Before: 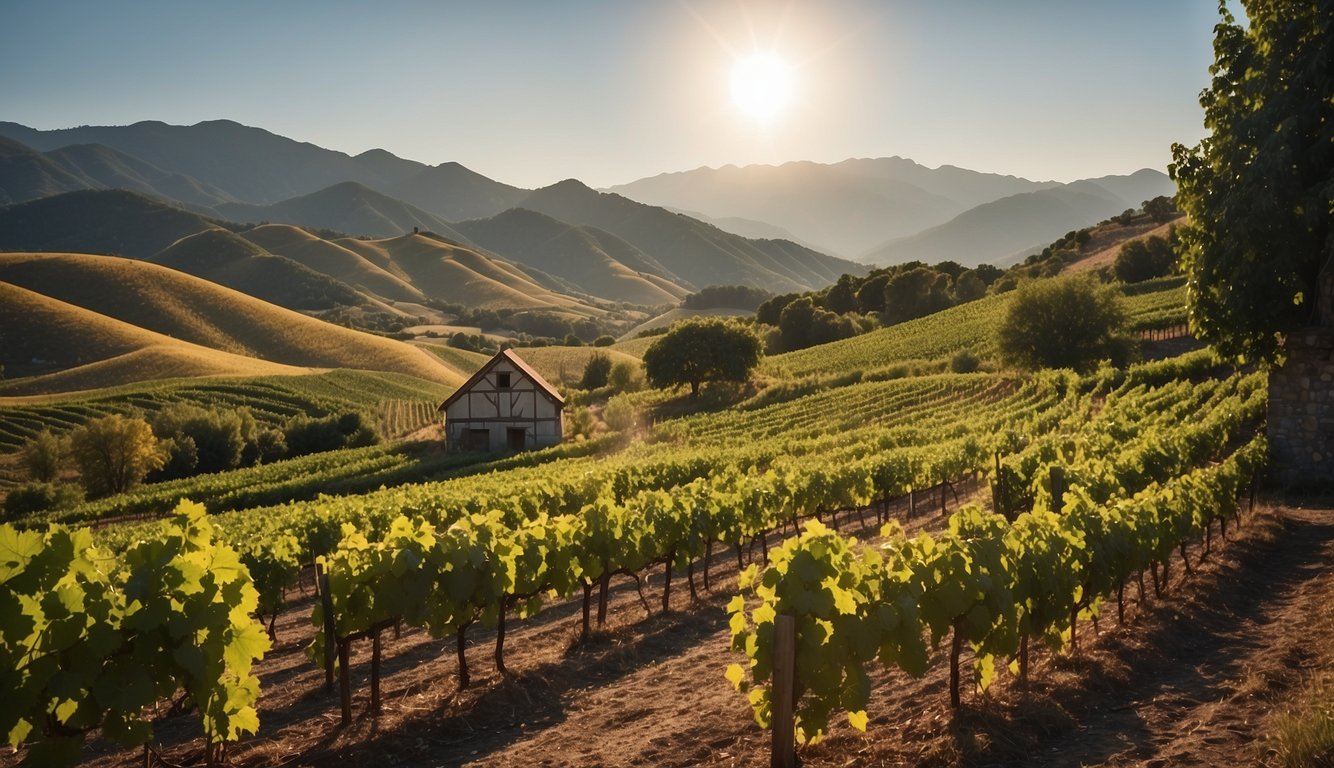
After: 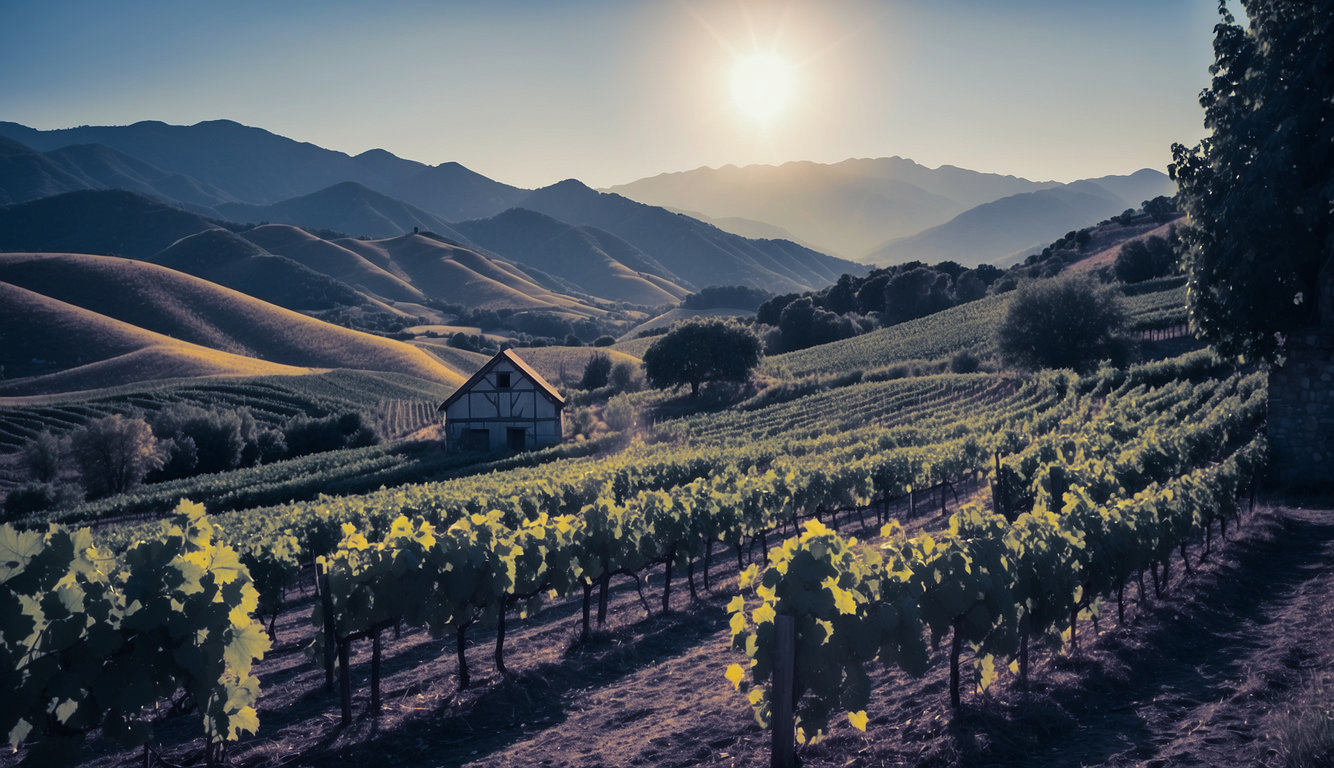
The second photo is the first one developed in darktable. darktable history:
exposure: exposure -0.157 EV, compensate highlight preservation false
split-toning: shadows › hue 226.8°, shadows › saturation 0.84
